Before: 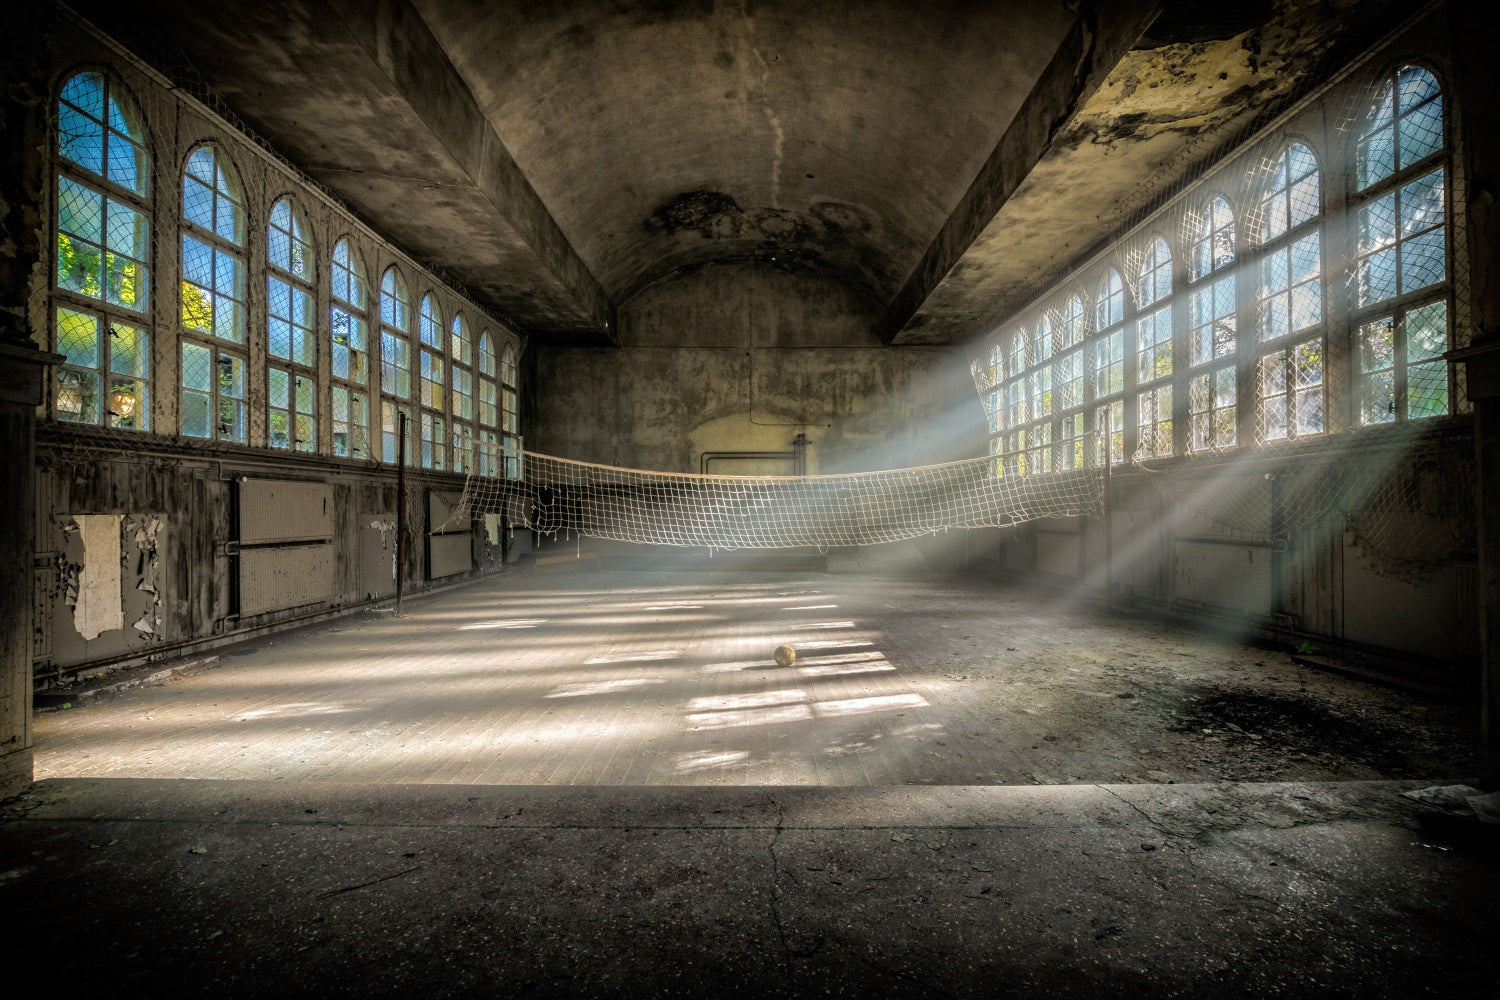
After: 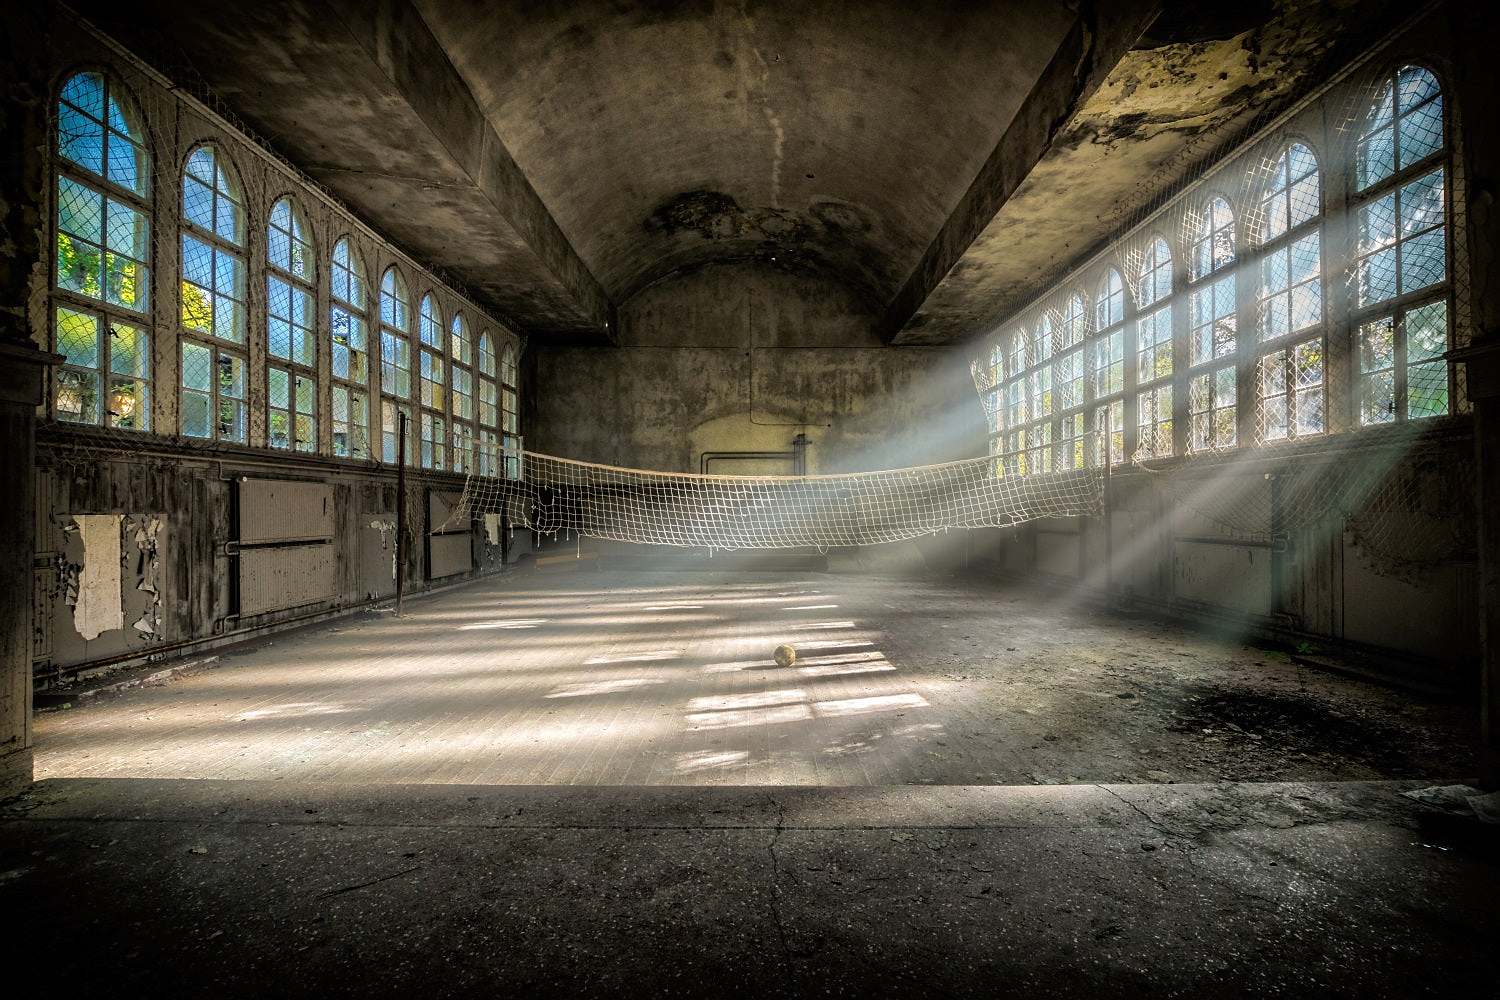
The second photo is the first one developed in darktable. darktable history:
sharpen: radius 1.029, threshold 0.947
contrast brightness saturation: contrast 0.101, brightness 0.01, saturation 0.016
